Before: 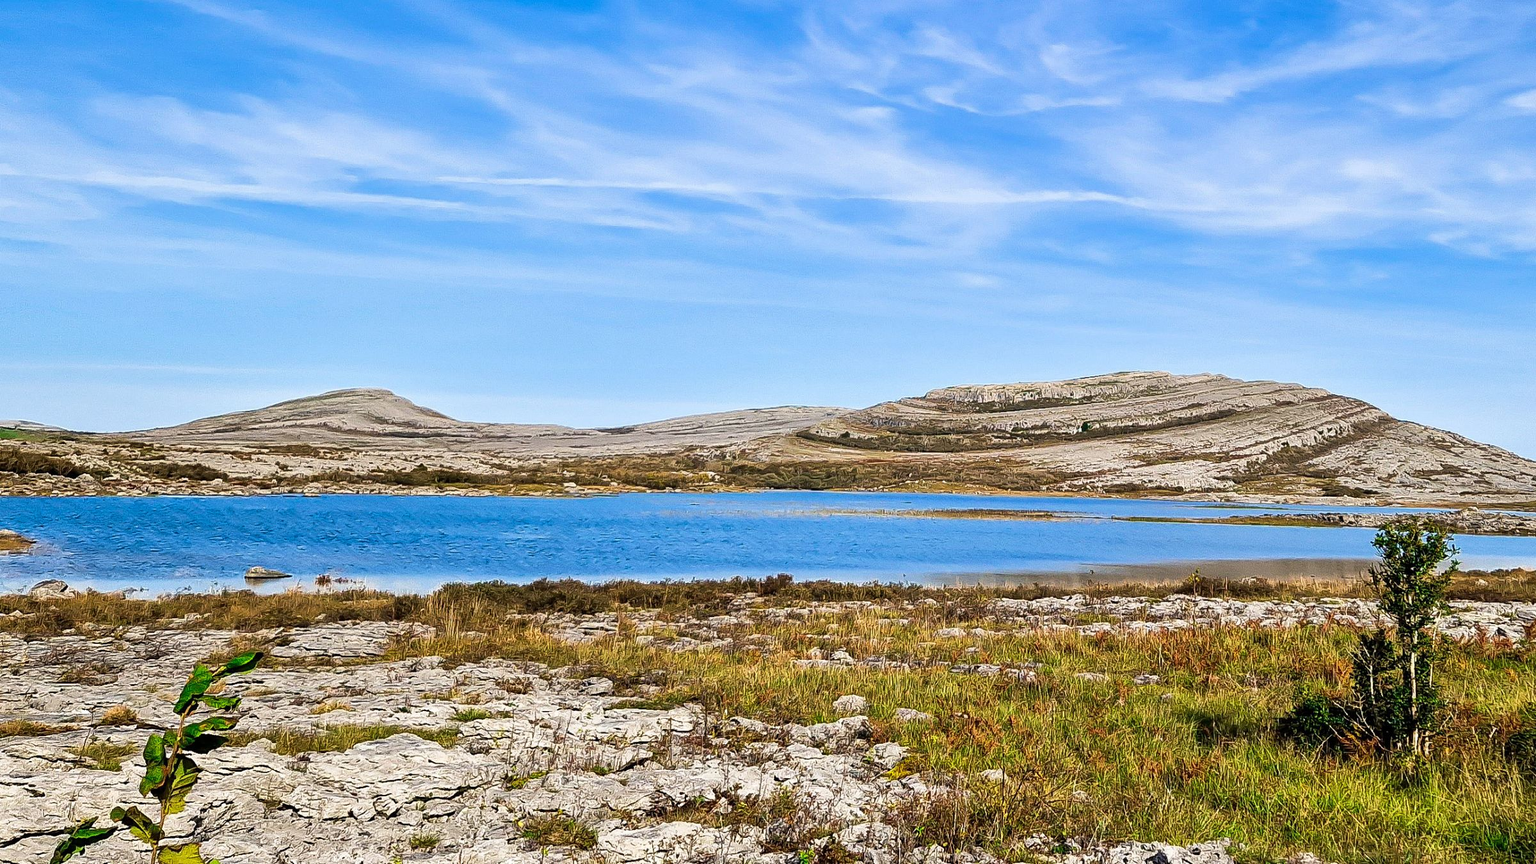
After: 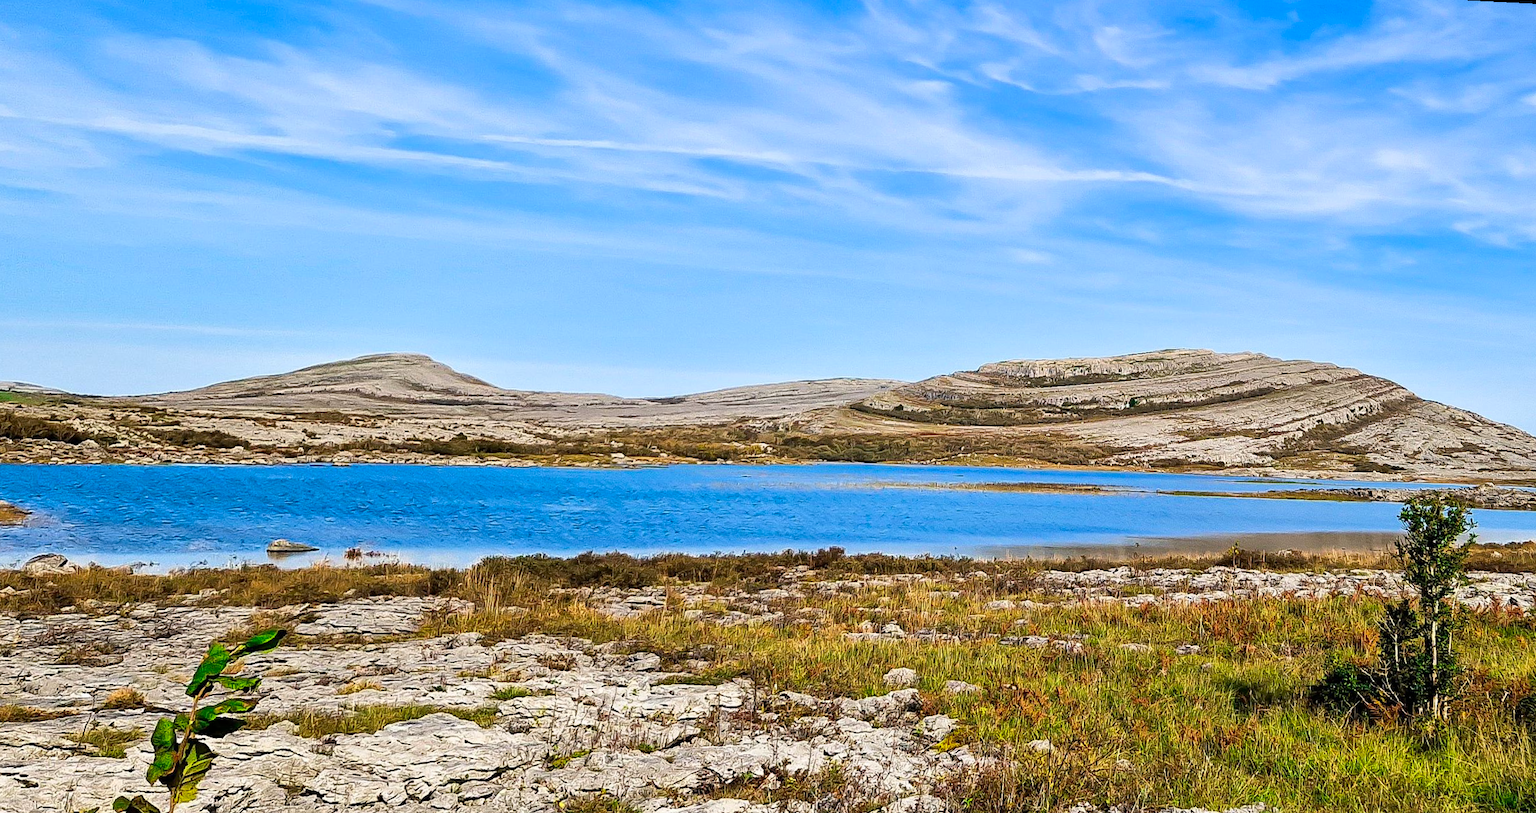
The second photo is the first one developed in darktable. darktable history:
rotate and perspective: rotation 0.679°, lens shift (horizontal) 0.136, crop left 0.009, crop right 0.991, crop top 0.078, crop bottom 0.95
contrast brightness saturation: saturation 0.13
